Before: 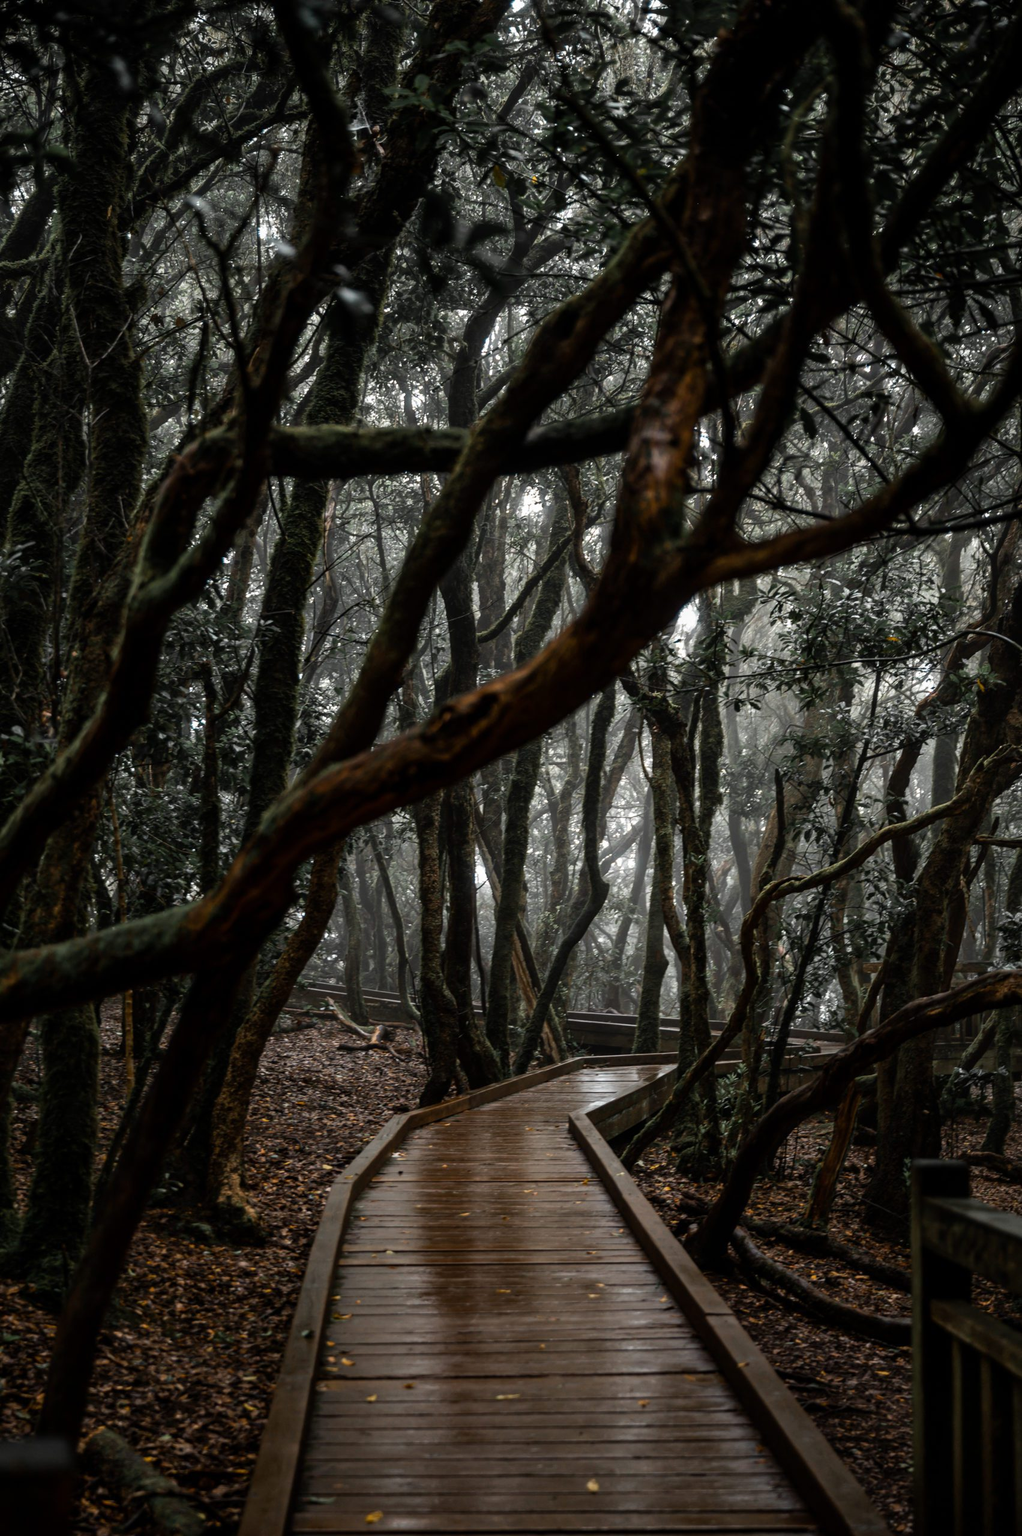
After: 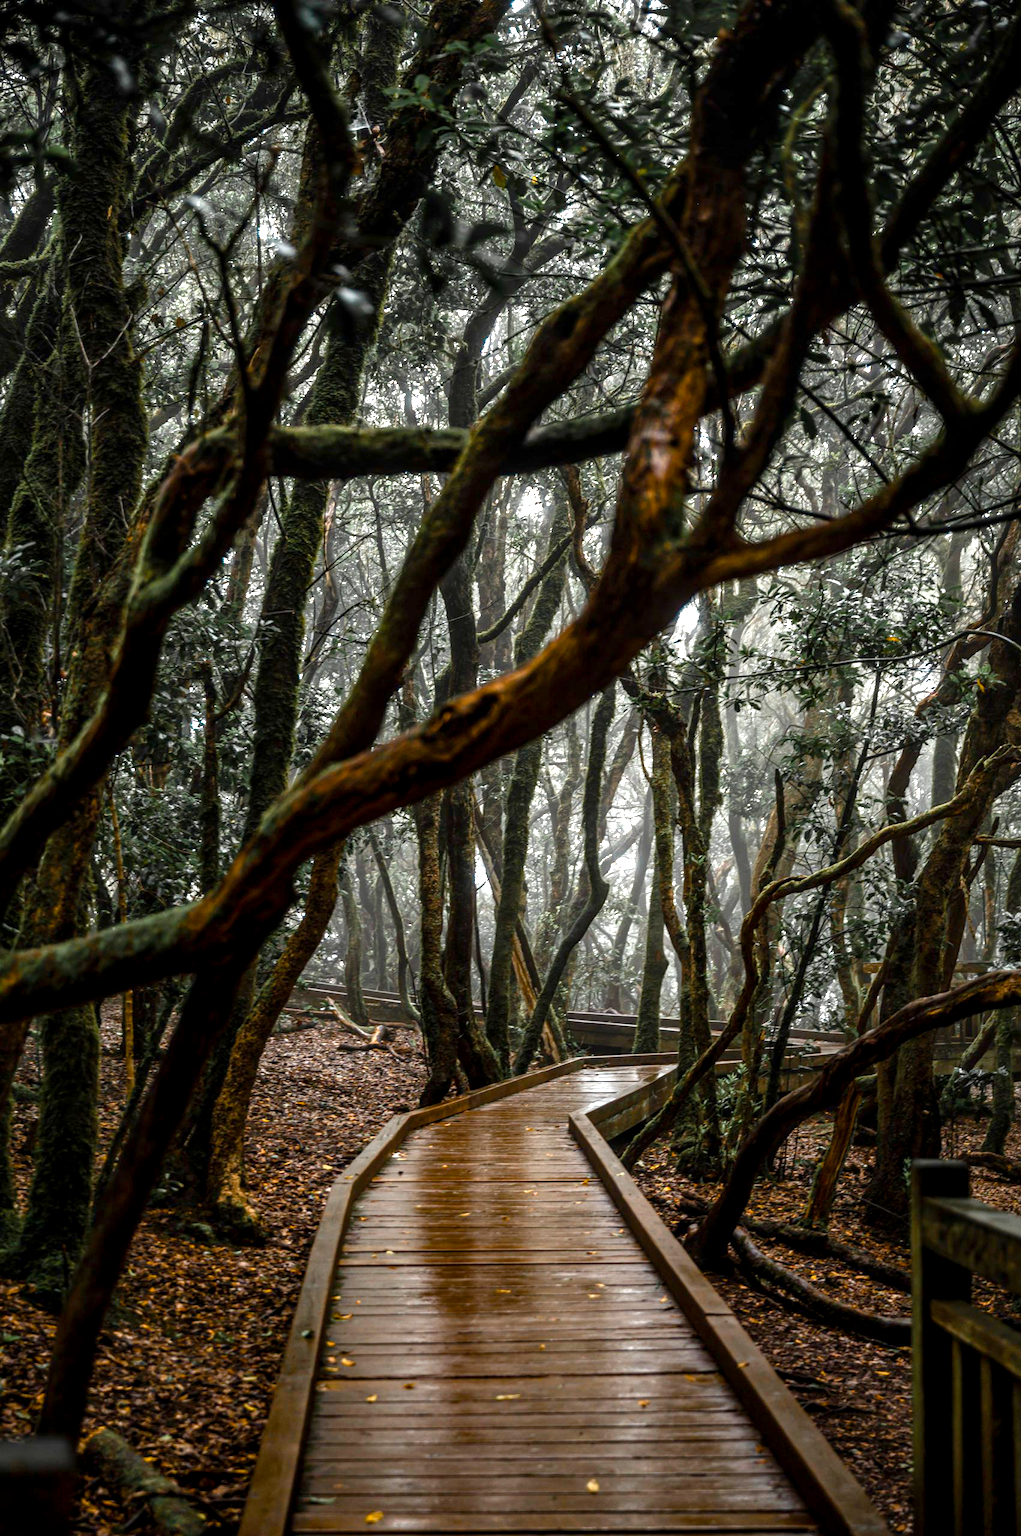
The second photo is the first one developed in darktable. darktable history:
color balance rgb: power › hue 72.66°, perceptual saturation grading › global saturation 20%, perceptual saturation grading › highlights -14.064%, perceptual saturation grading › shadows 49.928%, perceptual brilliance grading › global brilliance 2.291%, perceptual brilliance grading › highlights -3.815%, global vibrance 4.815%
exposure: black level correction 0, exposure 1.102 EV, compensate highlight preservation false
local contrast: on, module defaults
